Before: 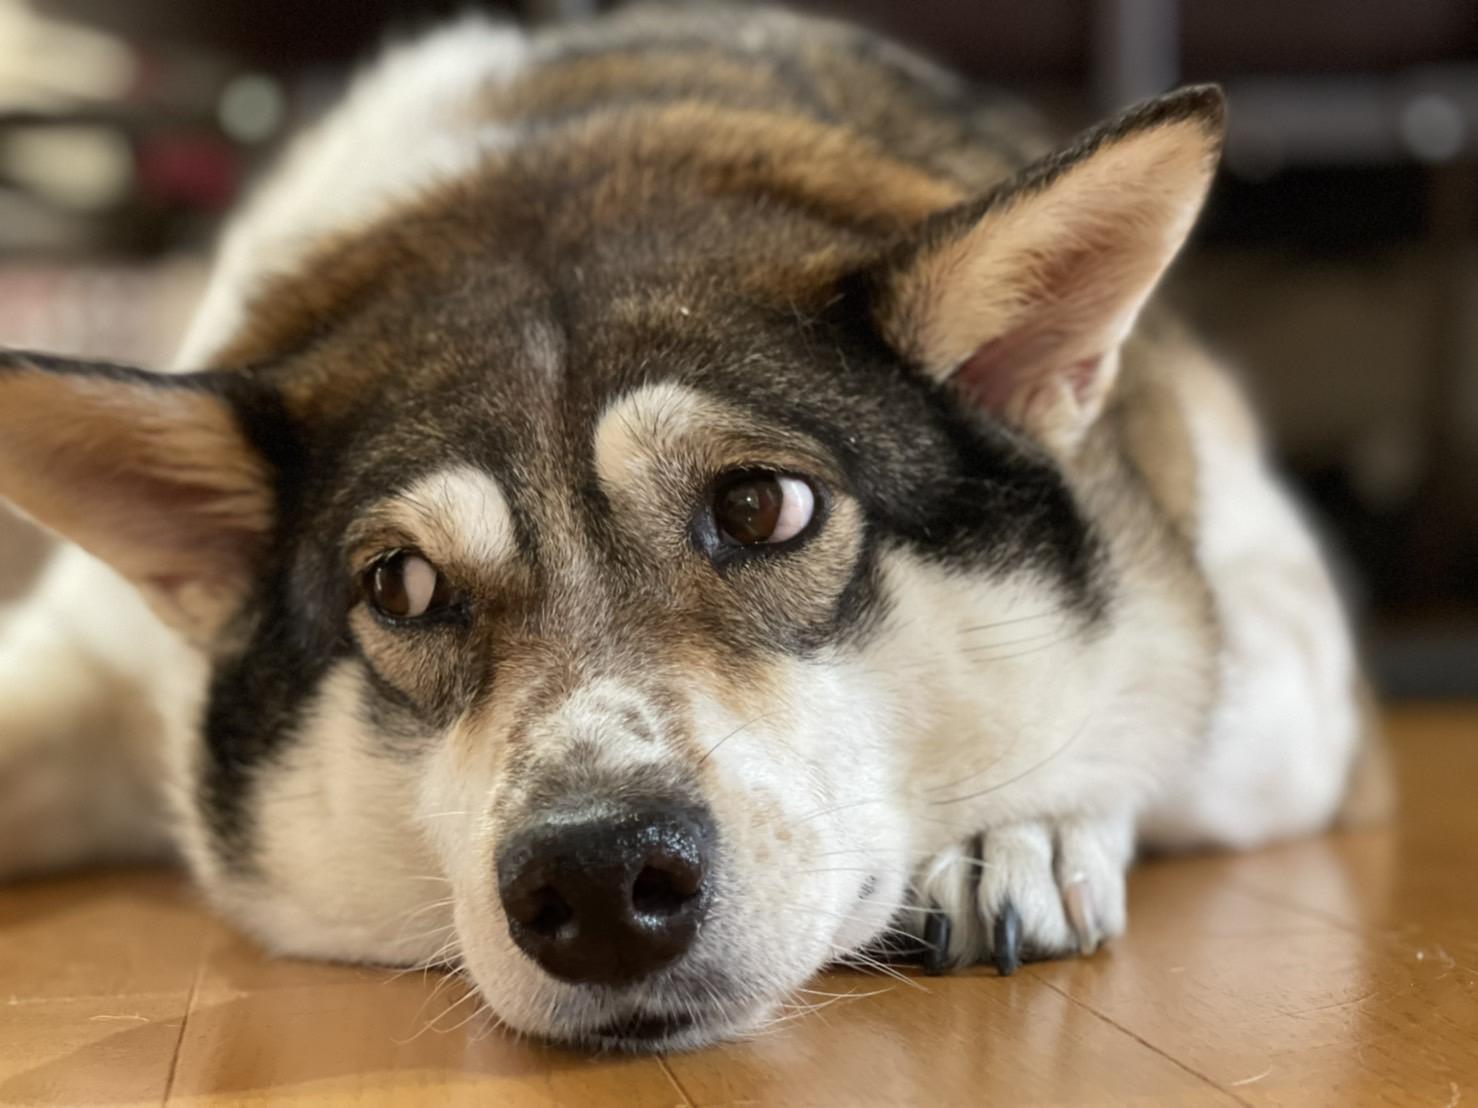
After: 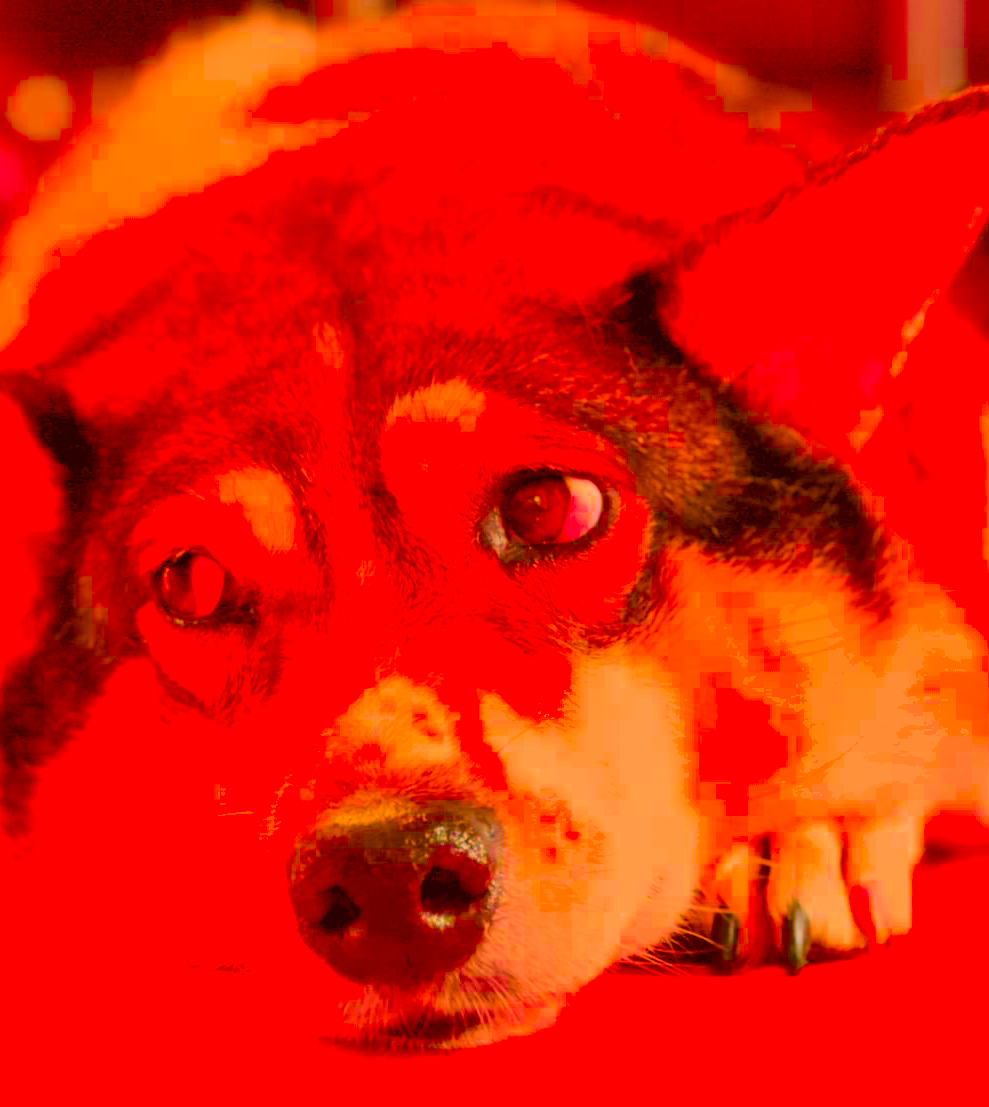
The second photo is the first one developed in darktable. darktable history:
crop and rotate: left 14.467%, right 18.596%
shadows and highlights: soften with gaussian
color zones: curves: ch0 [(0.473, 0.374) (0.742, 0.784)]; ch1 [(0.354, 0.737) (0.742, 0.705)]; ch2 [(0.318, 0.421) (0.758, 0.532)]
exposure: black level correction 0.001, exposure 2.636 EV, compensate exposure bias true, compensate highlight preservation false
color correction: highlights a* 10.92, highlights b* 30.59, shadows a* 2.74, shadows b* 17.94, saturation 1.73
levels: levels [0.062, 0.494, 0.925]
filmic rgb: middle gray luminance 2.75%, black relative exposure -9.91 EV, white relative exposure 7 EV, threshold 5.96 EV, dynamic range scaling 10.4%, target black luminance 0%, hardness 3.19, latitude 43.63%, contrast 0.671, highlights saturation mix 5.94%, shadows ↔ highlights balance 14.03%, color science v6 (2022), enable highlight reconstruction true
